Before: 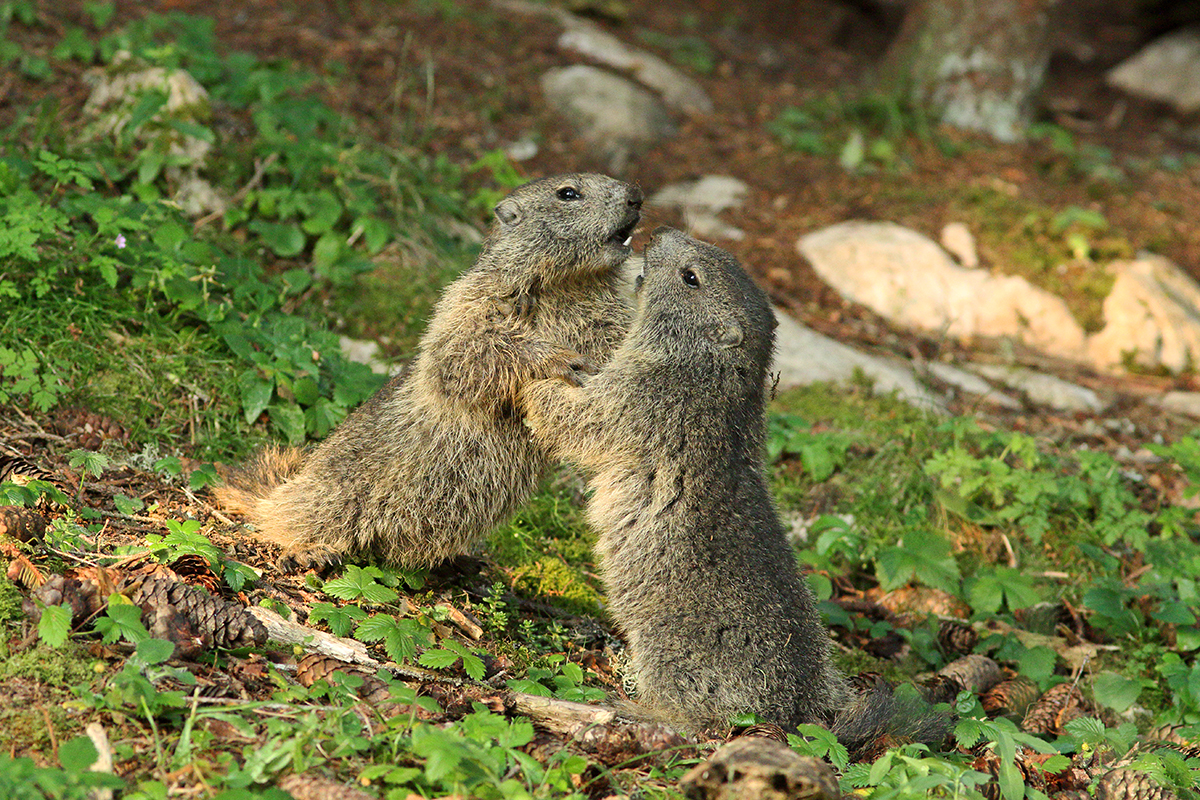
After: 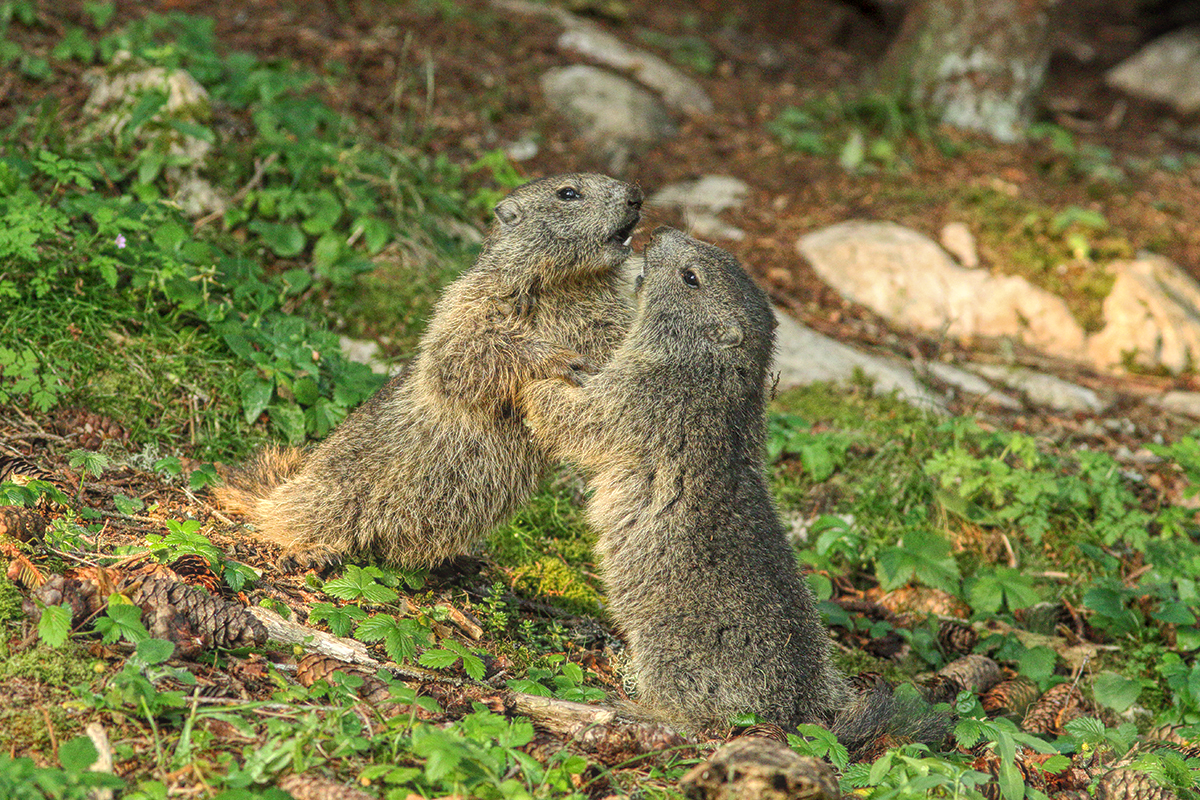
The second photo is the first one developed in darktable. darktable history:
local contrast: highlights 66%, shadows 33%, detail 166%, midtone range 0.2
levels: levels [0, 0.492, 0.984]
